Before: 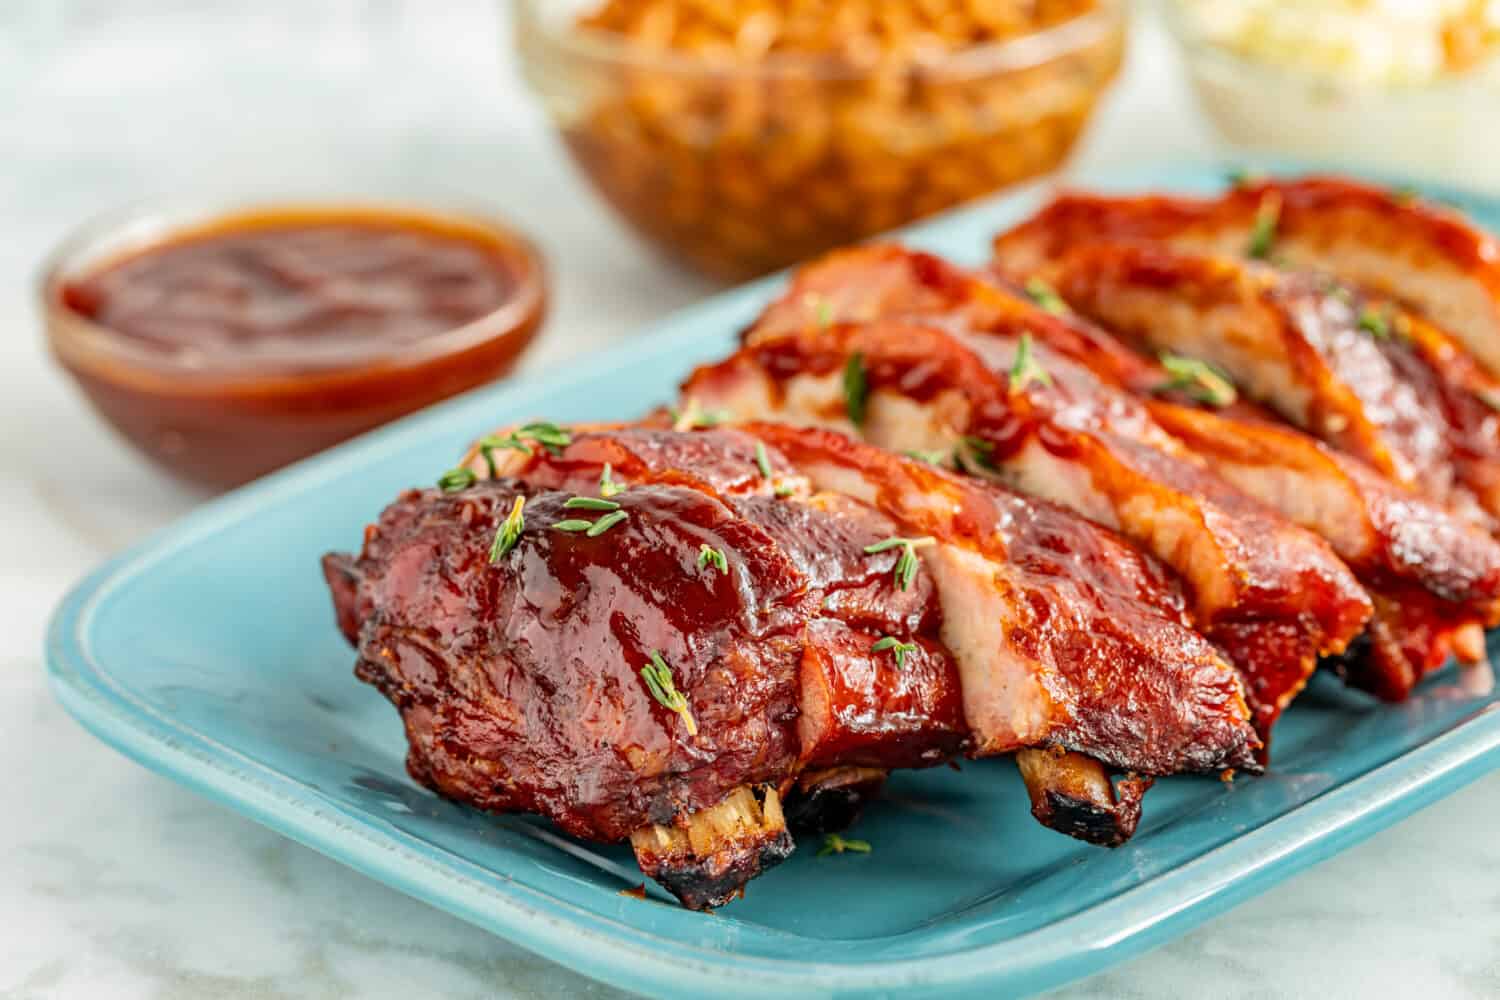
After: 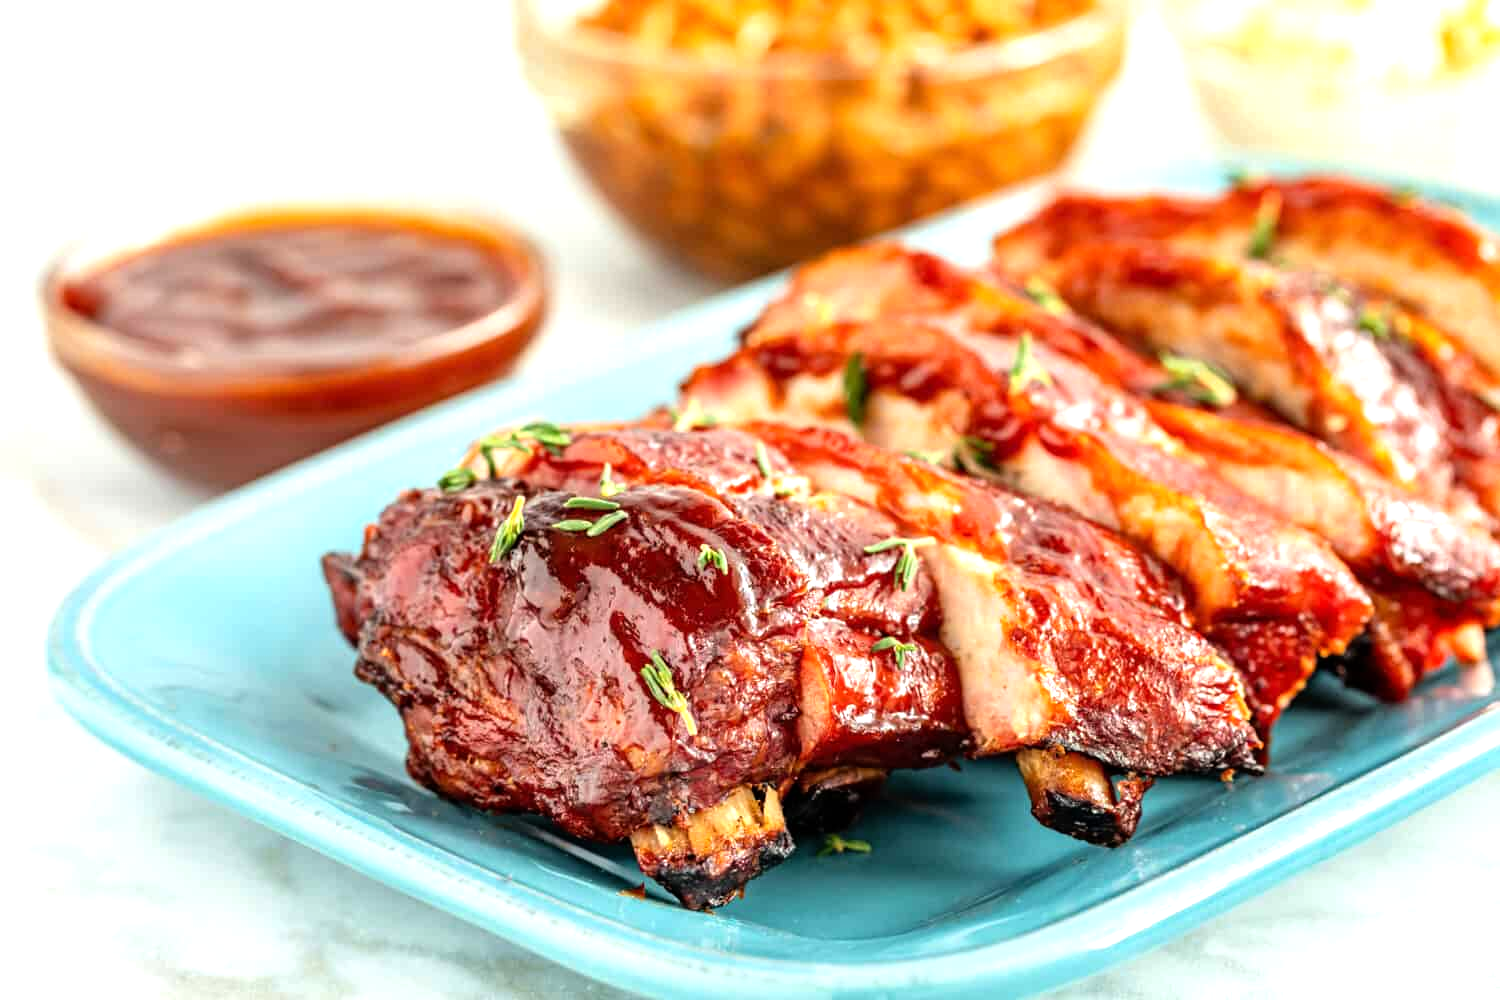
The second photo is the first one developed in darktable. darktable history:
tone equalizer: -8 EV -0.779 EV, -7 EV -0.67 EV, -6 EV -0.576 EV, -5 EV -0.395 EV, -3 EV 0.369 EV, -2 EV 0.6 EV, -1 EV 0.692 EV, +0 EV 0.761 EV
